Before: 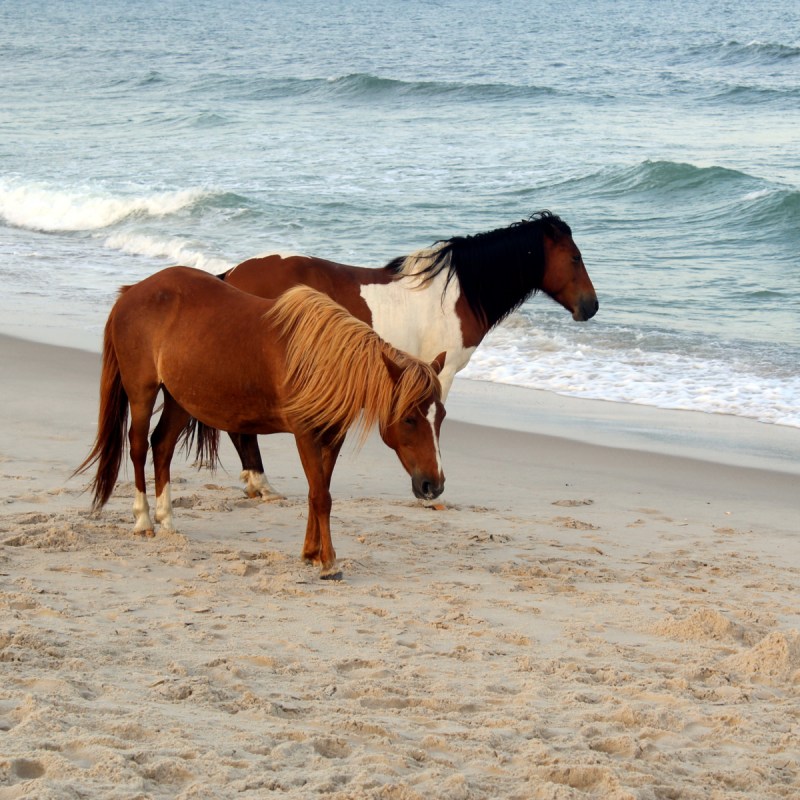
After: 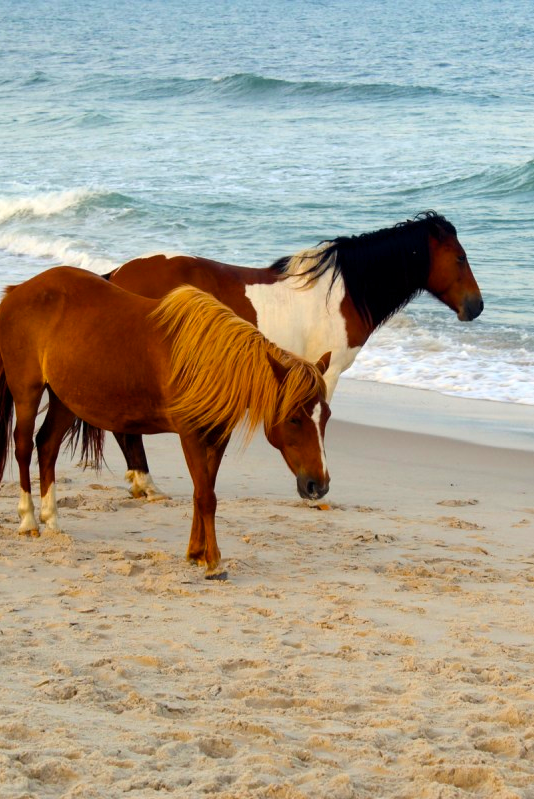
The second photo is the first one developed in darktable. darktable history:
crop and rotate: left 14.423%, right 18.715%
color balance rgb: linear chroma grading › global chroma 14.41%, perceptual saturation grading › global saturation 25.46%, global vibrance 9.636%
